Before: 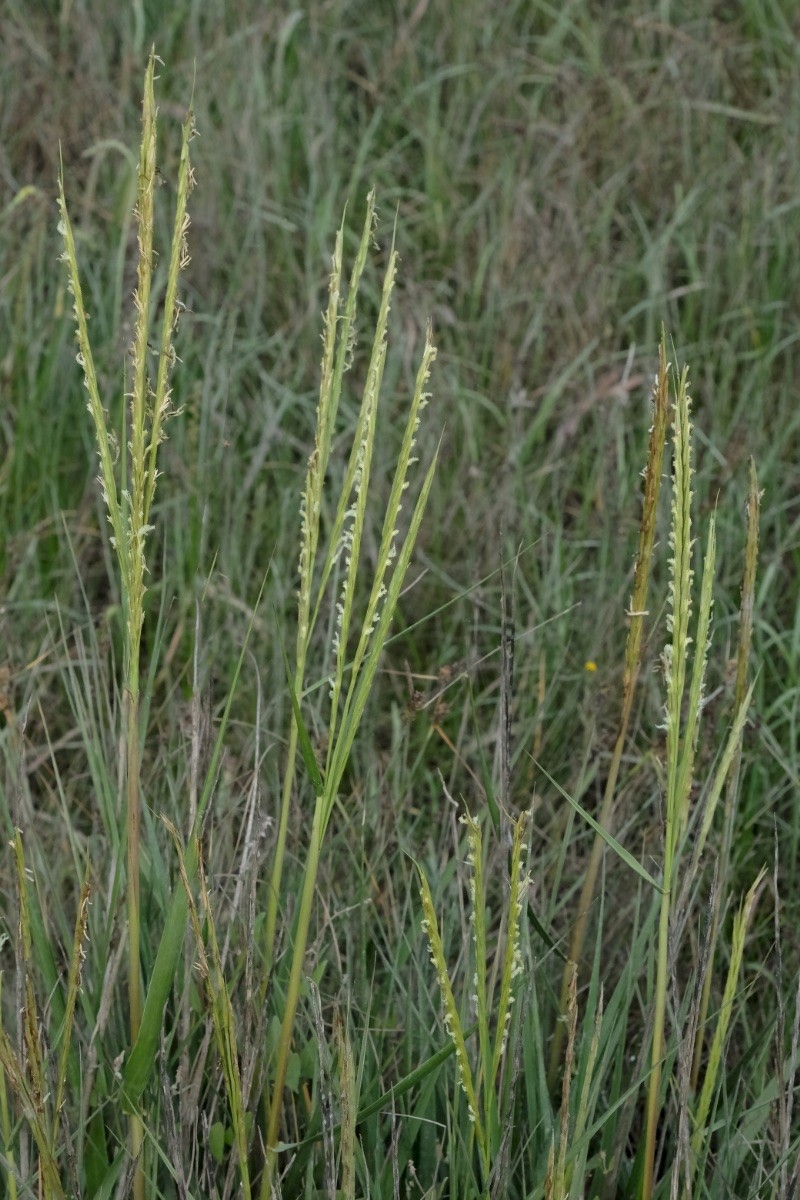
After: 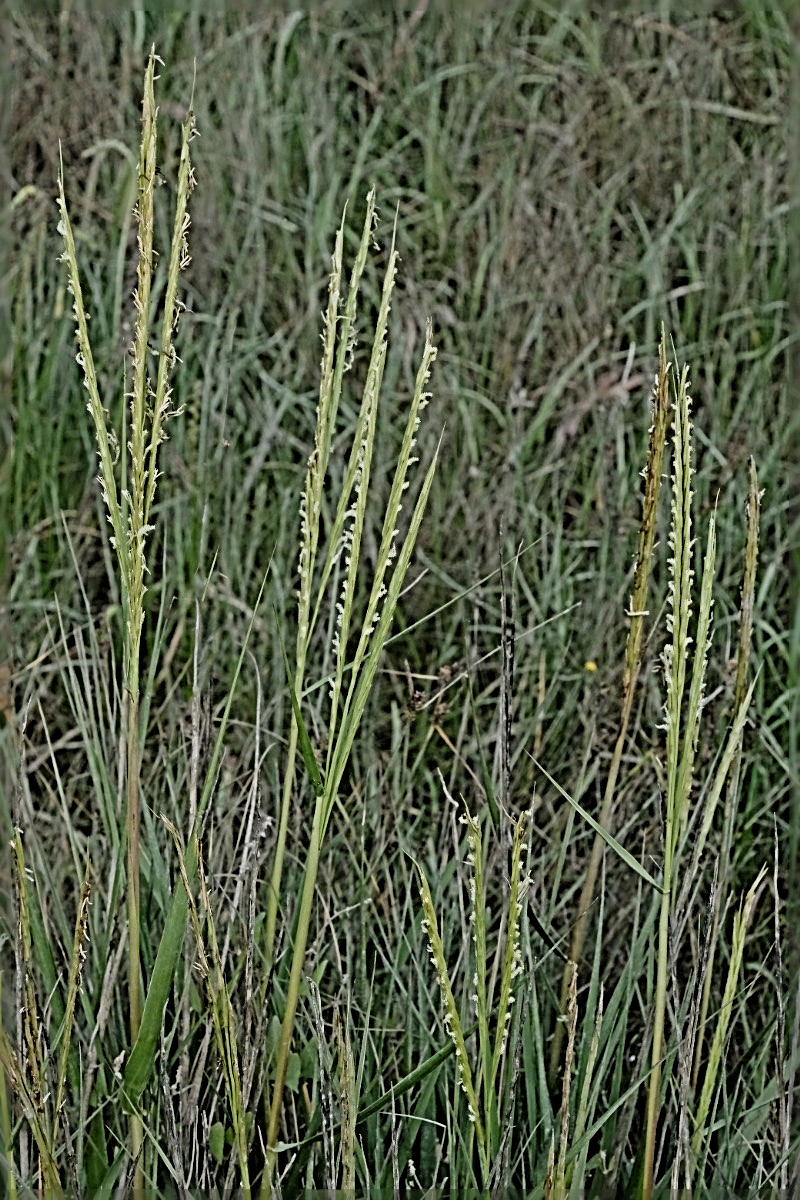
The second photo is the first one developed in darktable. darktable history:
sharpen: radius 4.001, amount 2
filmic rgb: black relative exposure -7.65 EV, white relative exposure 4.56 EV, hardness 3.61
